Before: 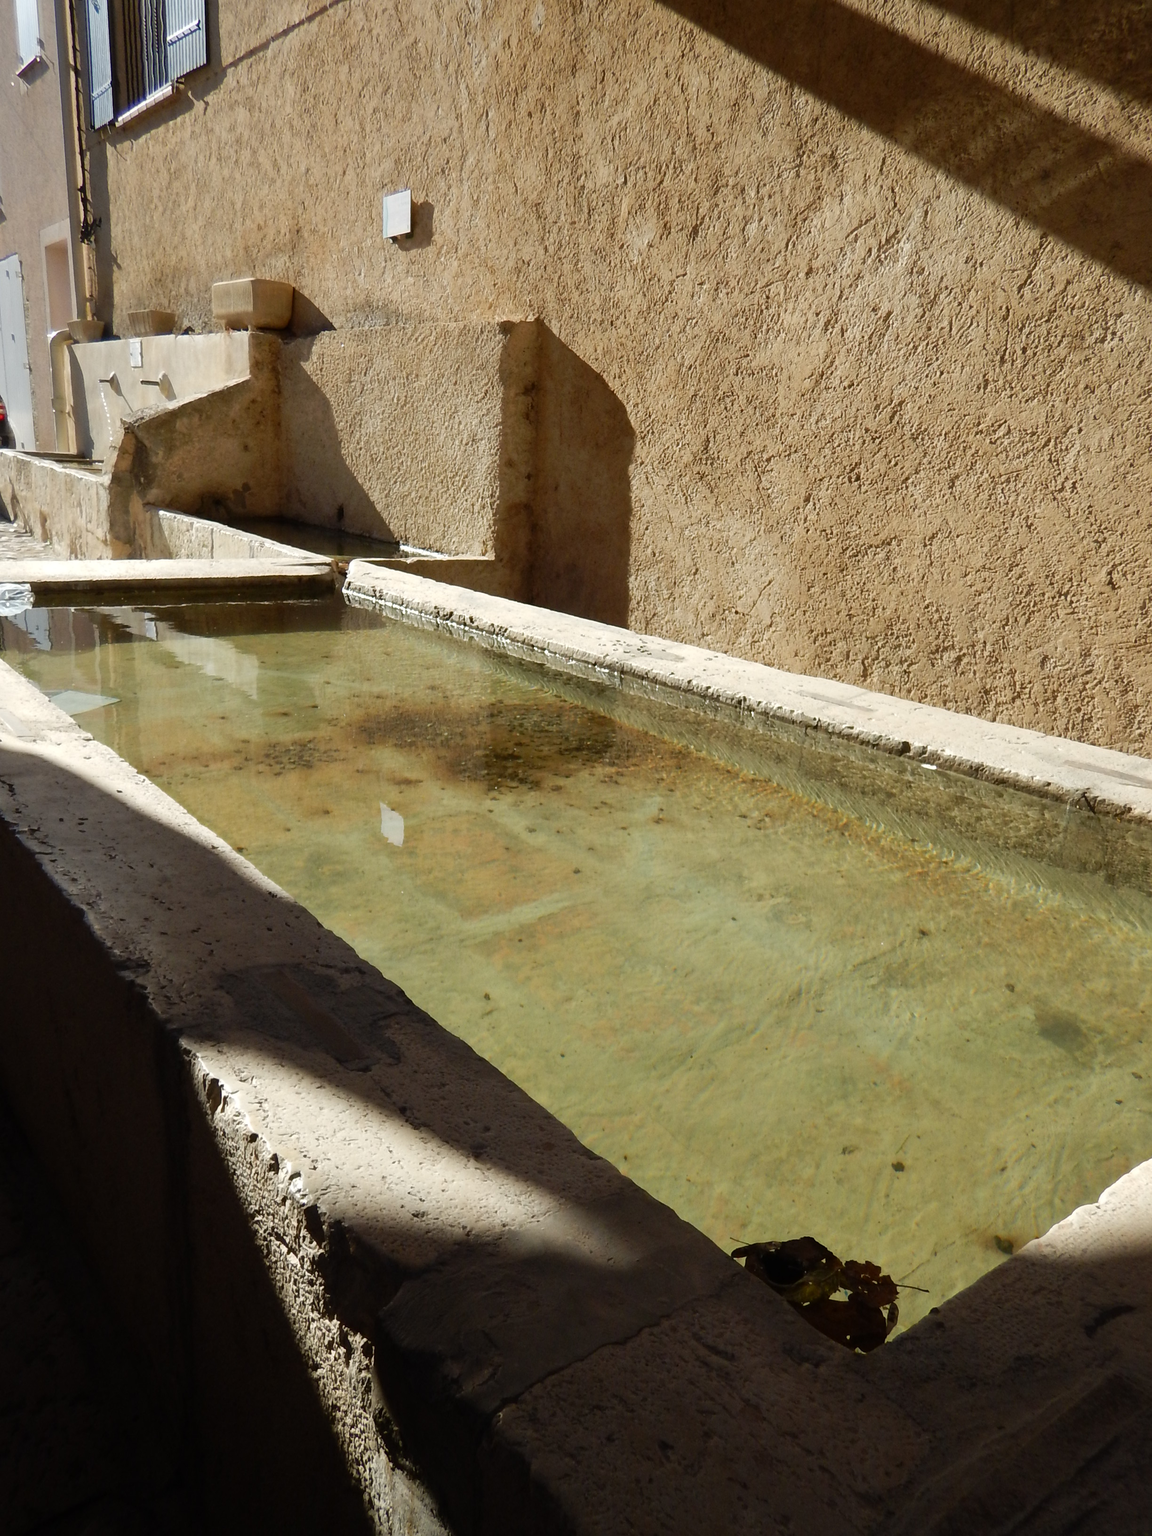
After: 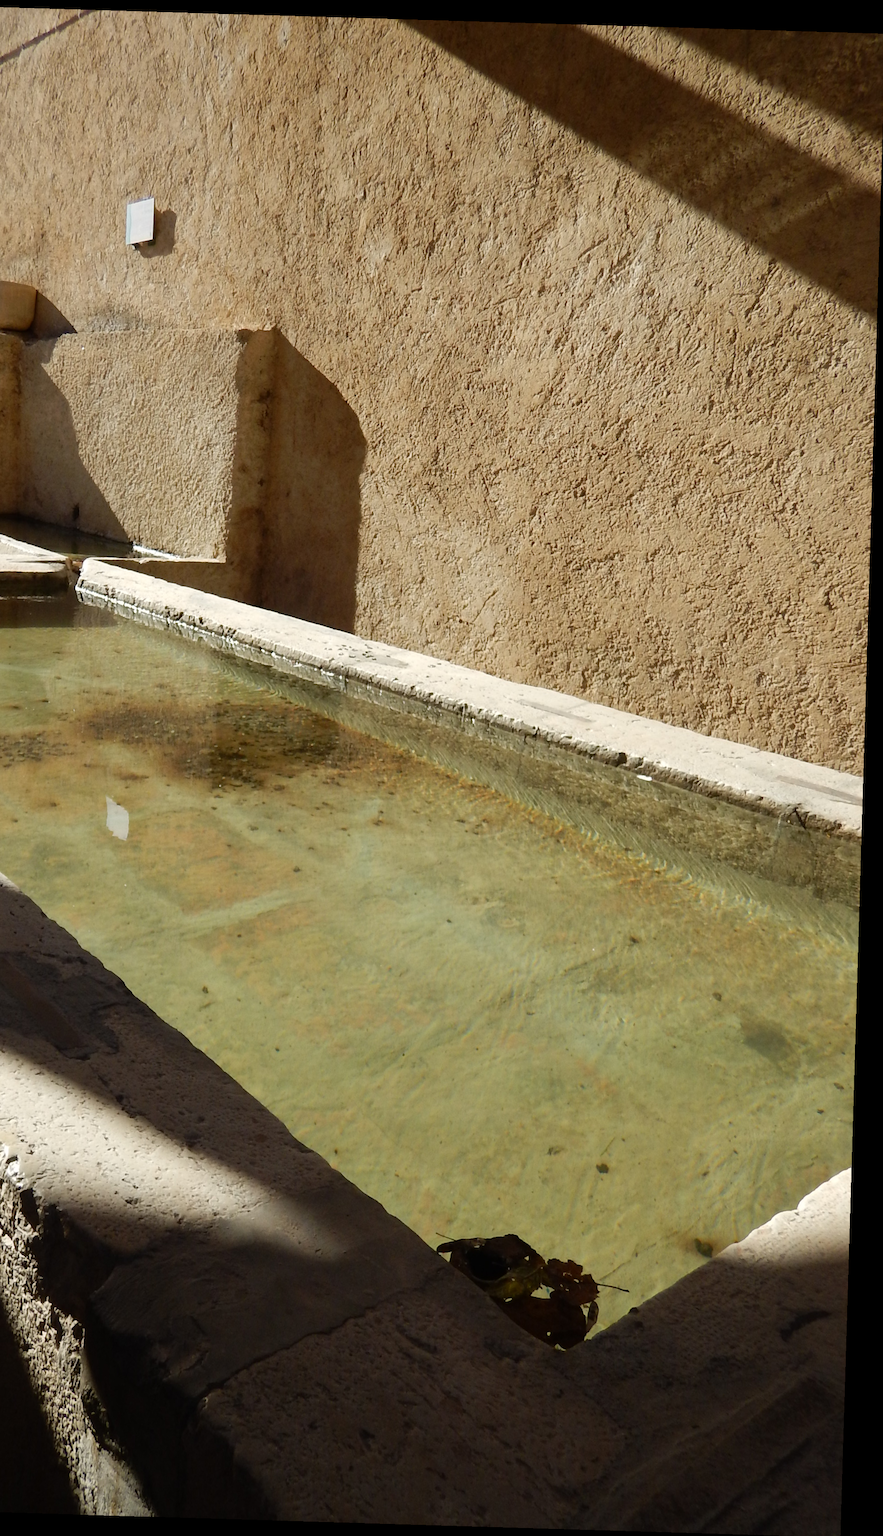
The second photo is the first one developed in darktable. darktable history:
crop and rotate: left 24.6%
rotate and perspective: rotation 1.72°, automatic cropping off
